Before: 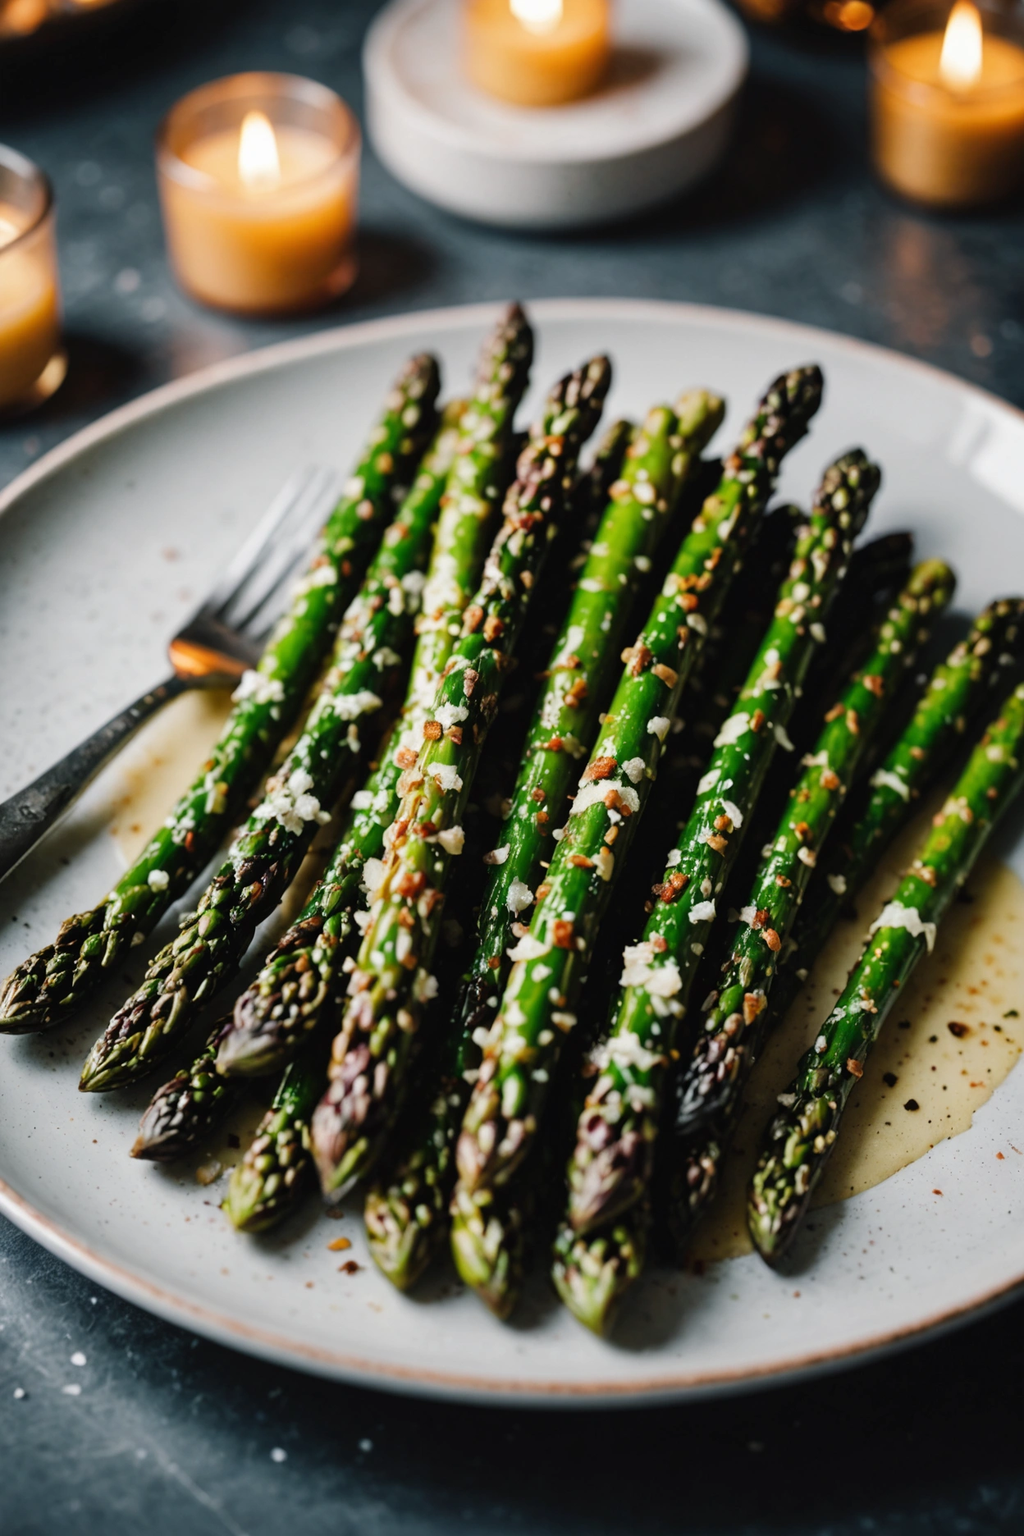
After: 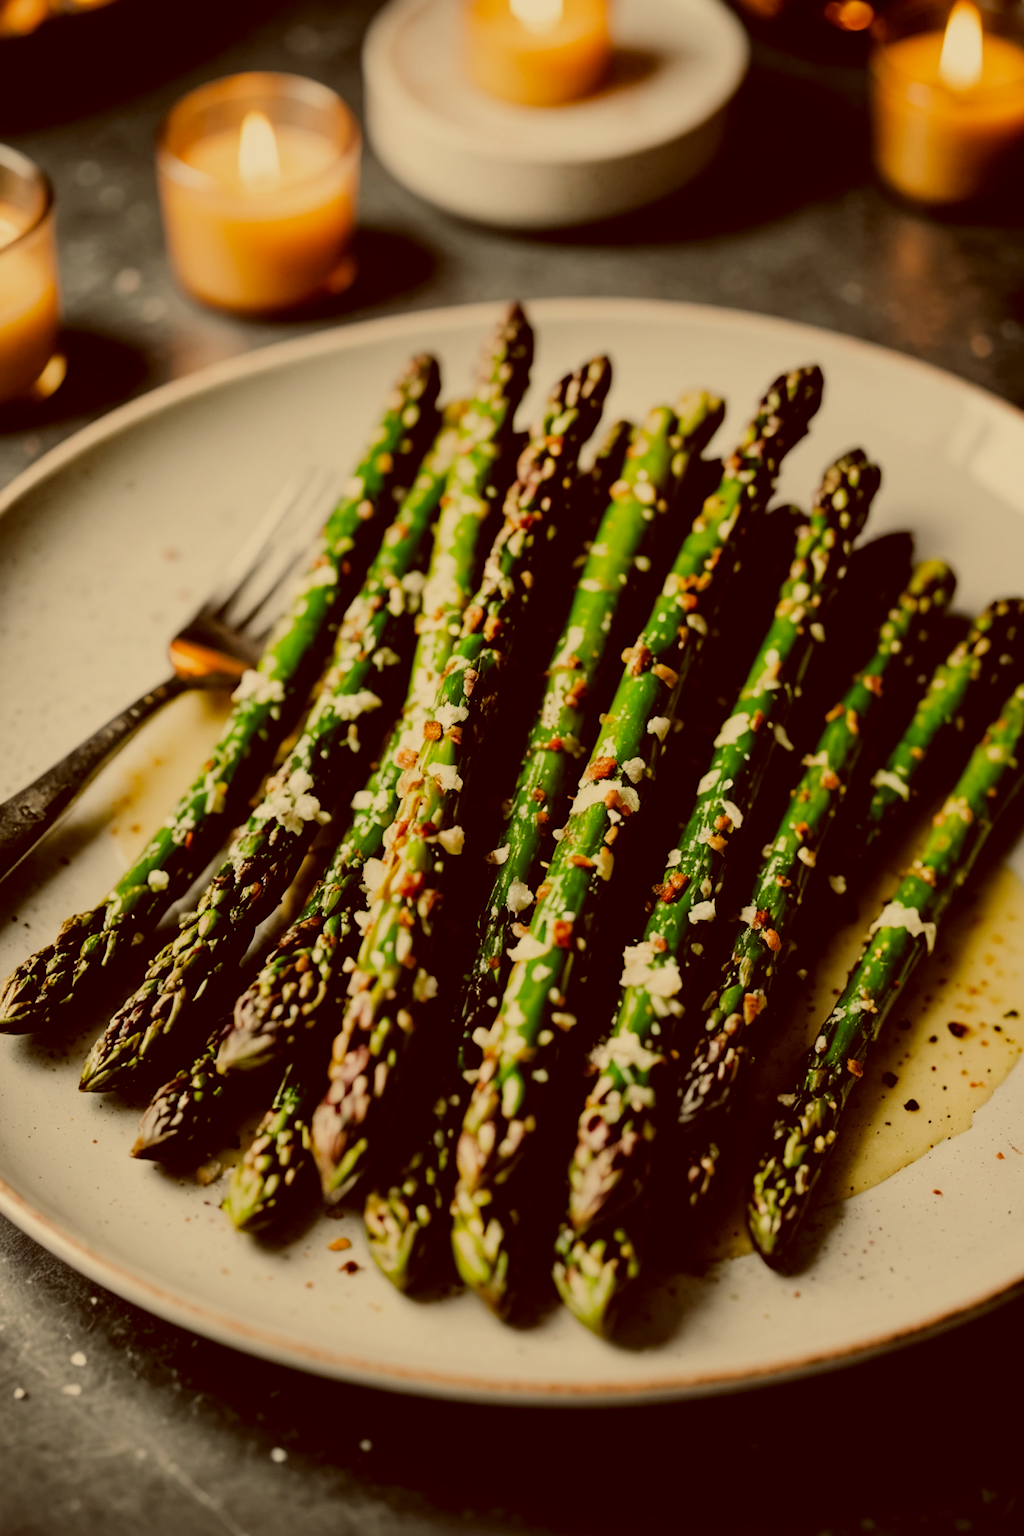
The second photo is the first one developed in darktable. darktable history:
filmic rgb: black relative exposure -7.65 EV, white relative exposure 4.56 EV, hardness 3.61, contrast 1.05
color correction: highlights a* 1.12, highlights b* 24.26, shadows a* 15.58, shadows b* 24.26
